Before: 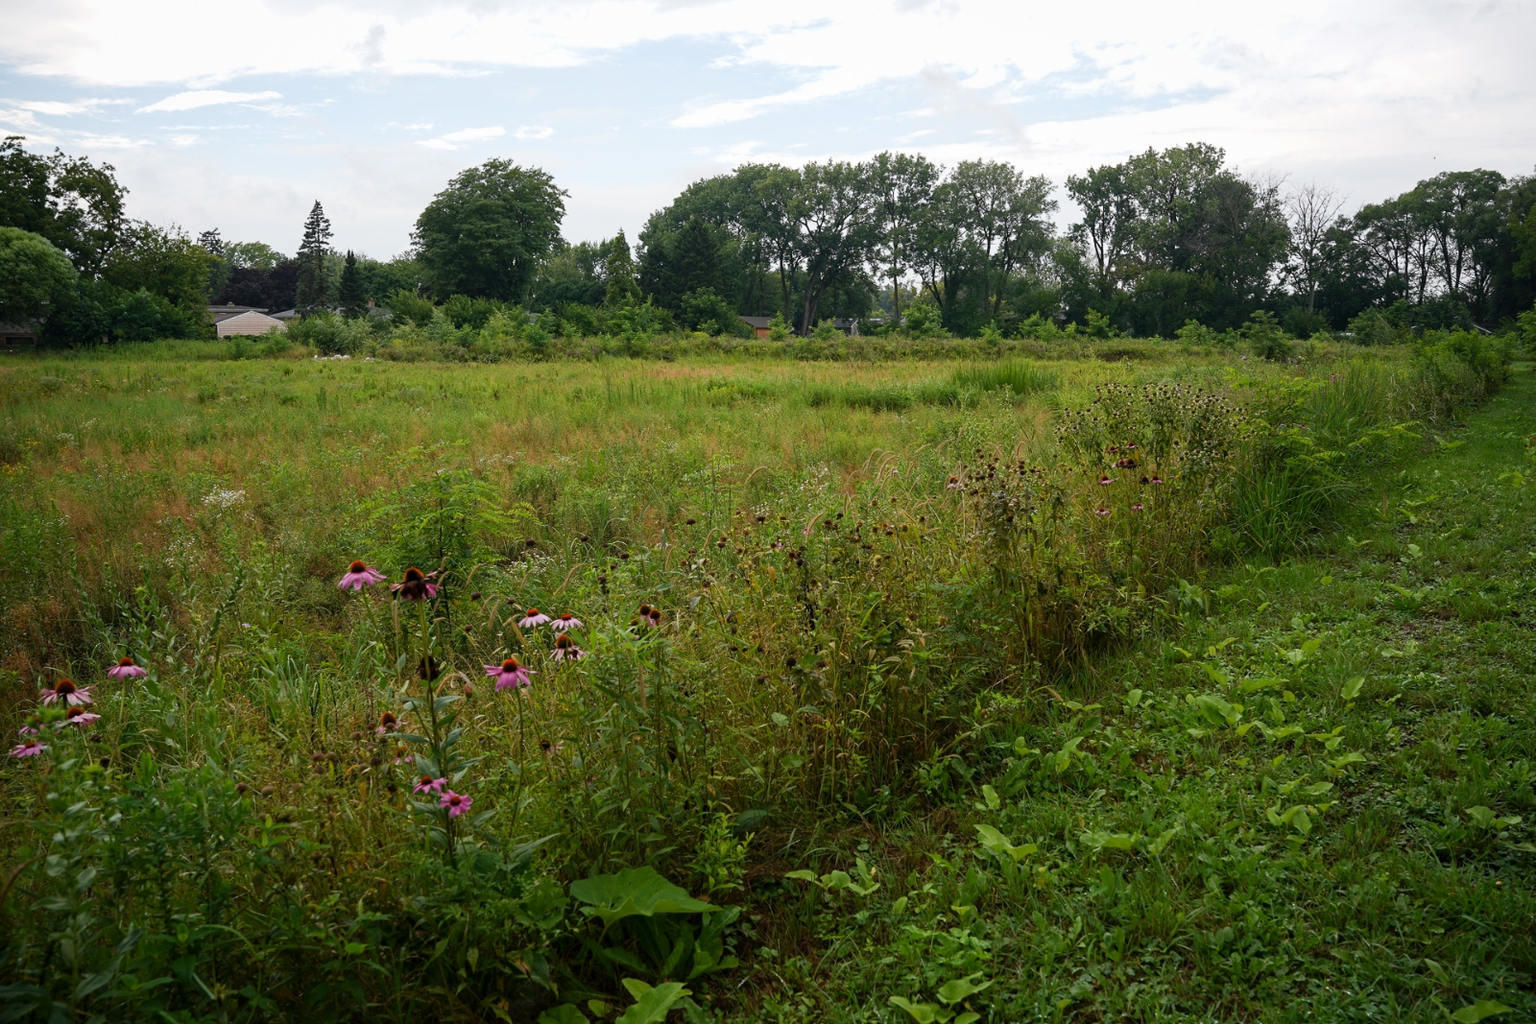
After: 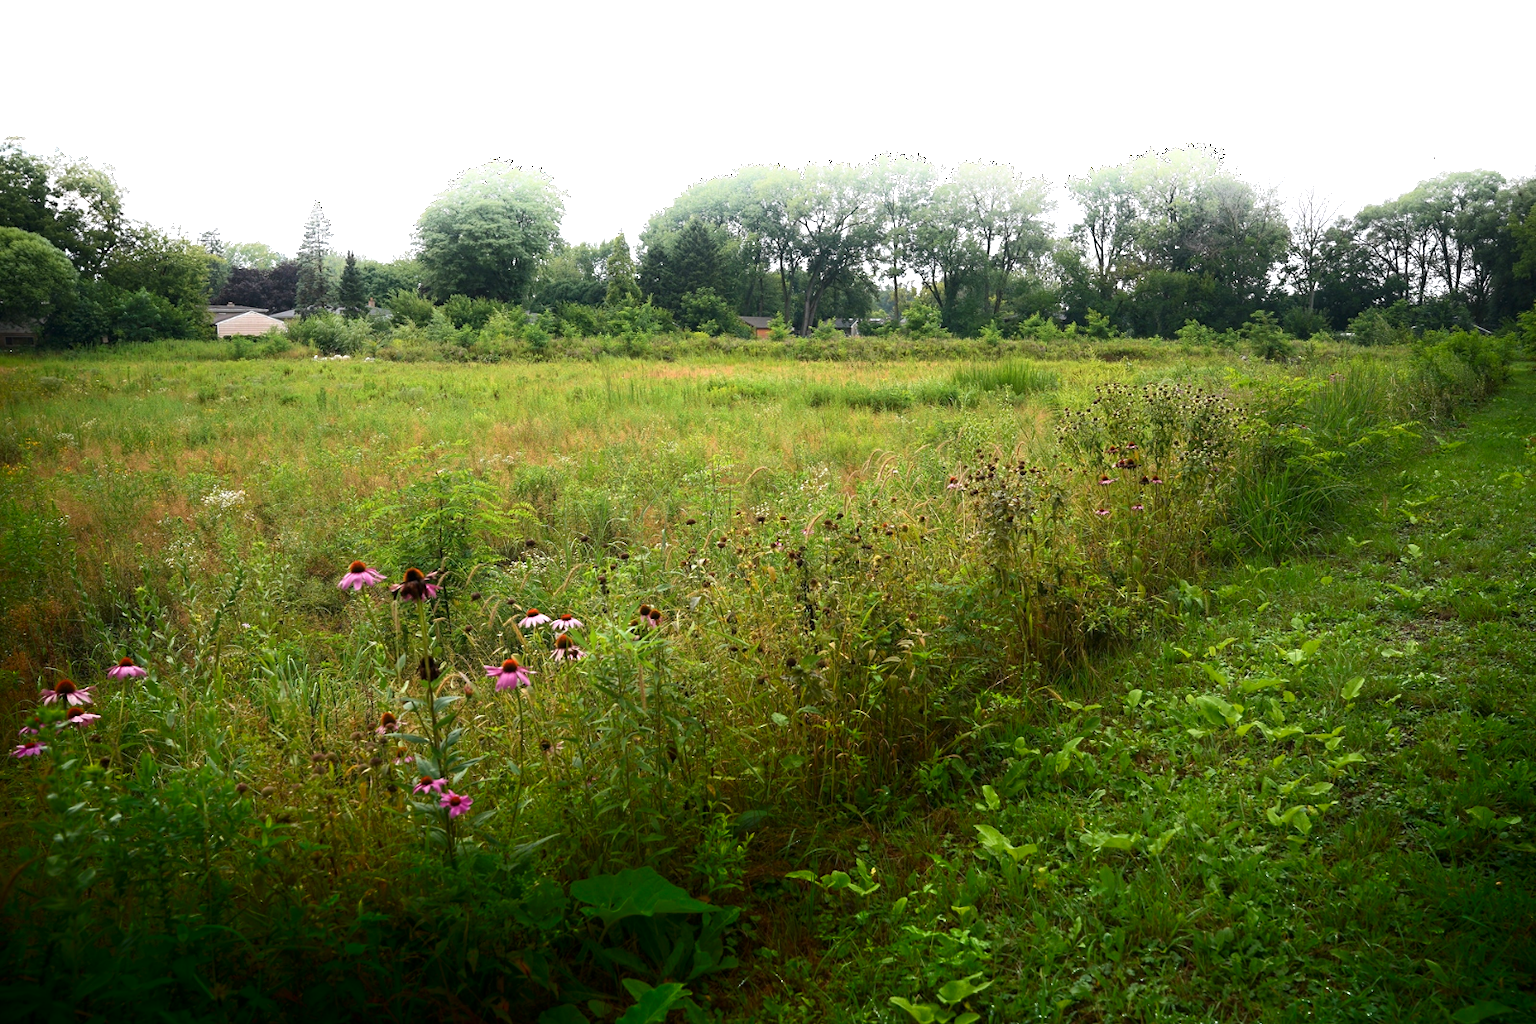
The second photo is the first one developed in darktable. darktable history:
shadows and highlights: shadows -90, highlights 90, soften with gaussian
base curve: curves: ch0 [(0, 0) (0.472, 0.455) (1, 1)], preserve colors none
exposure: black level correction 0, exposure 0.9 EV, compensate highlight preservation false
